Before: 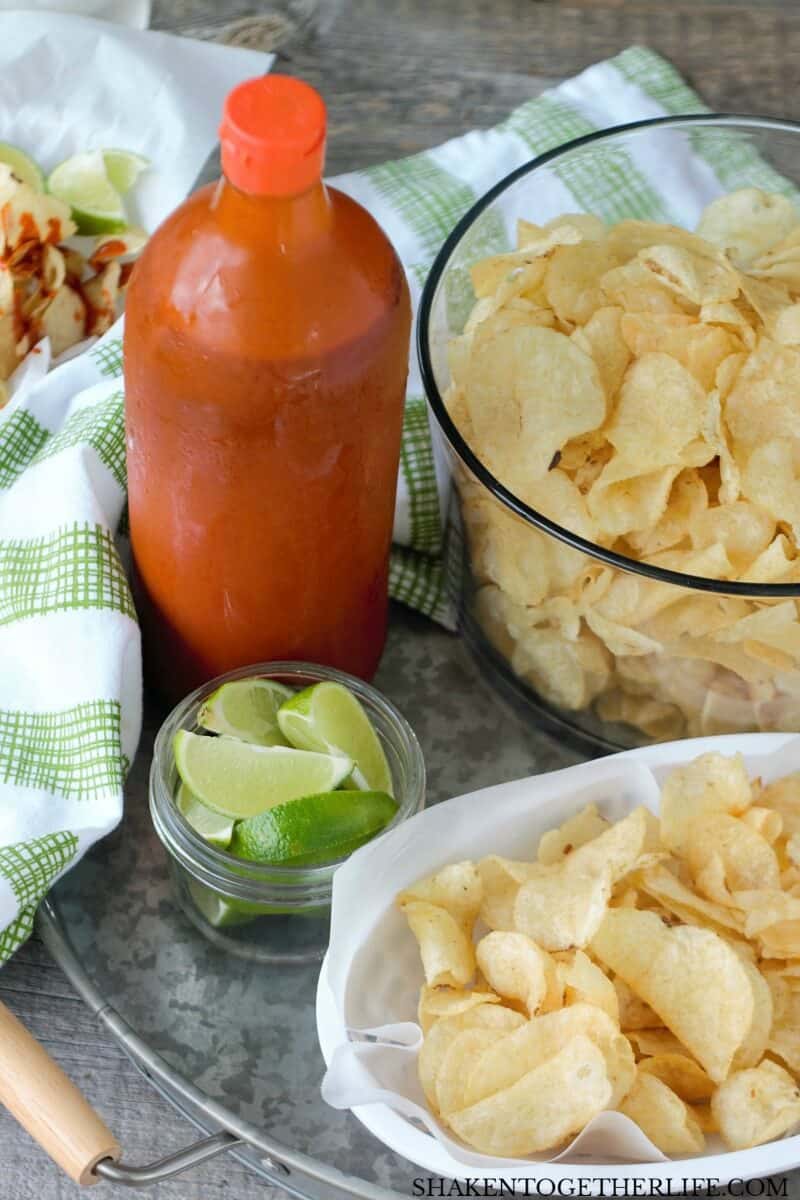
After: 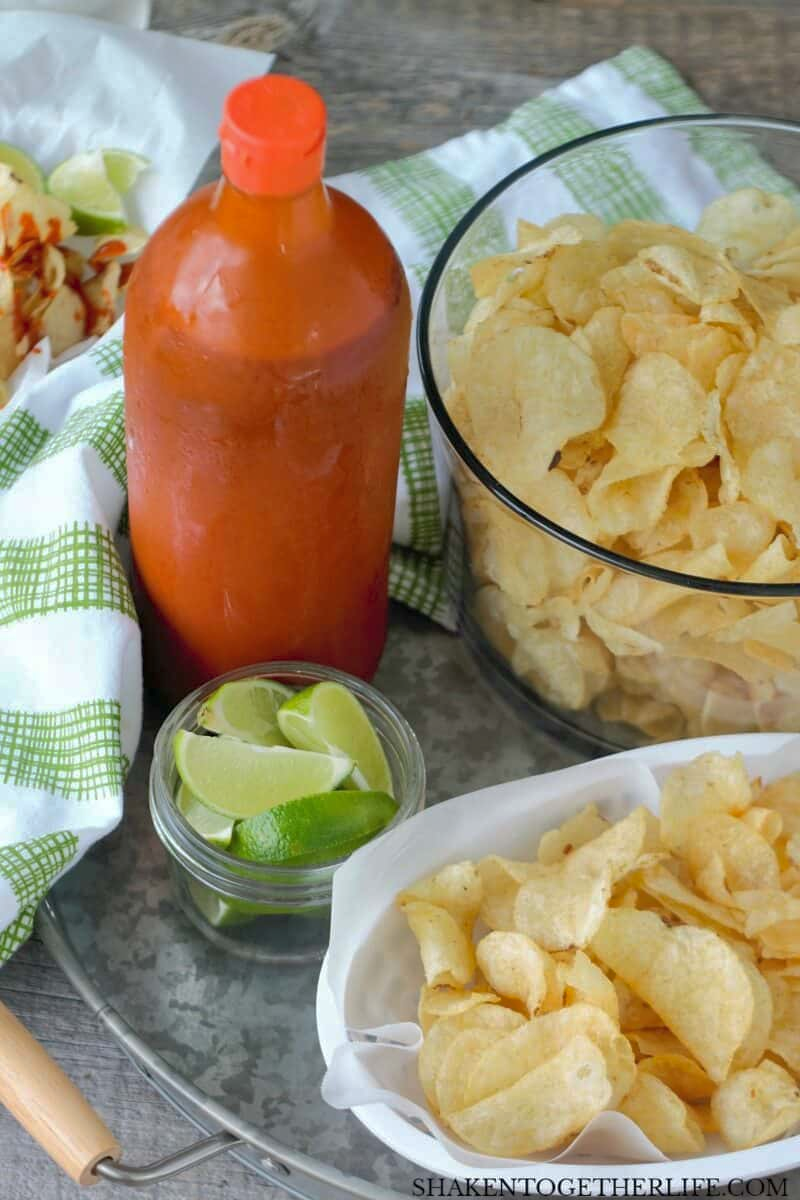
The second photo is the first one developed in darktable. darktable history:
shadows and highlights: highlights color adjustment 78.64%
